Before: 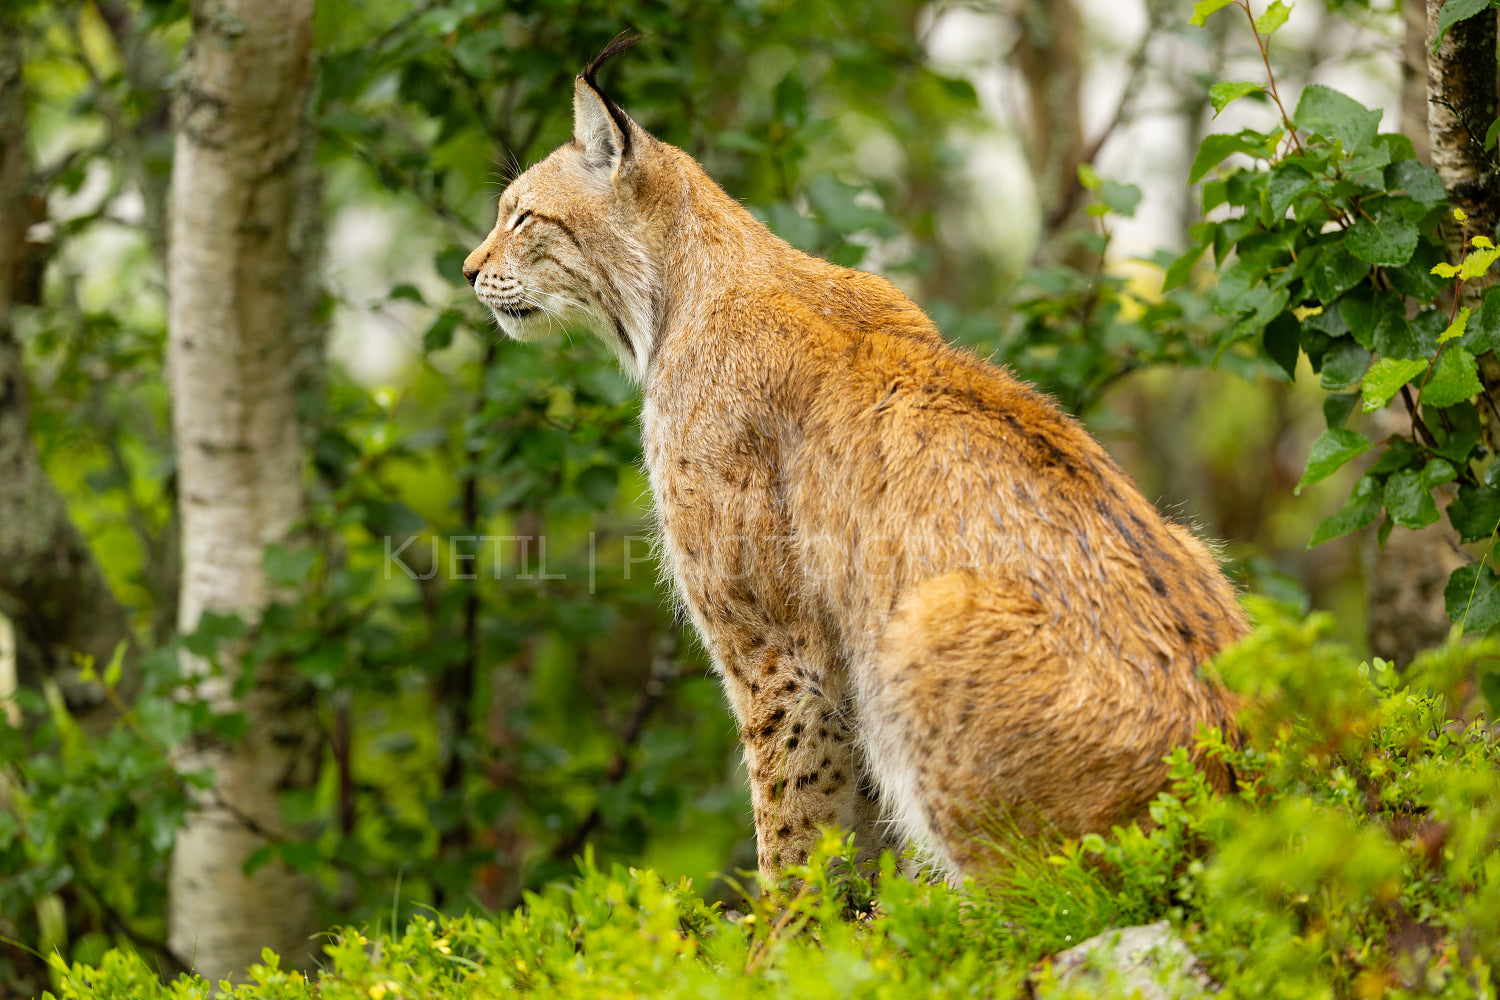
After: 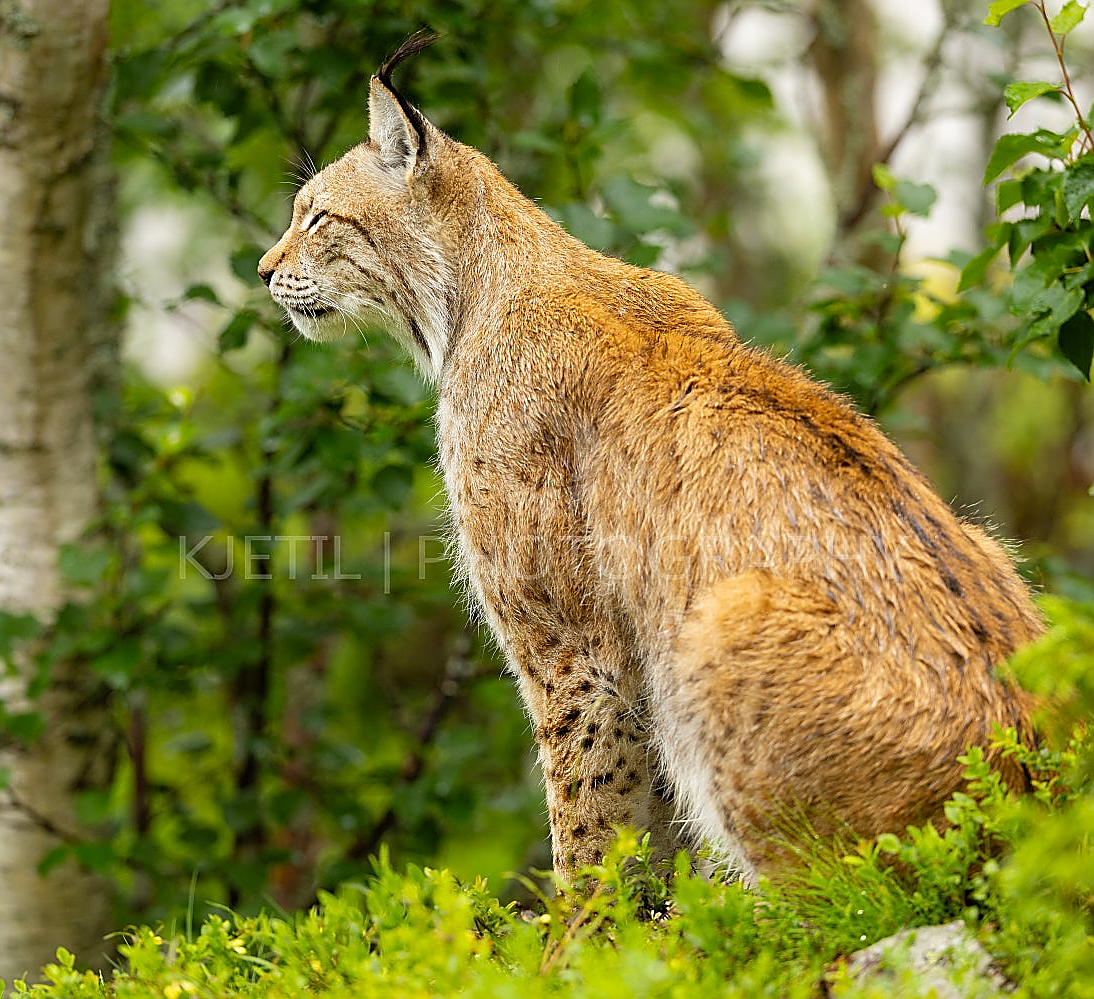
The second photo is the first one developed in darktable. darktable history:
crop: left 13.714%, top 0%, right 13.312%
sharpen: radius 1.408, amount 1.266, threshold 0.62
